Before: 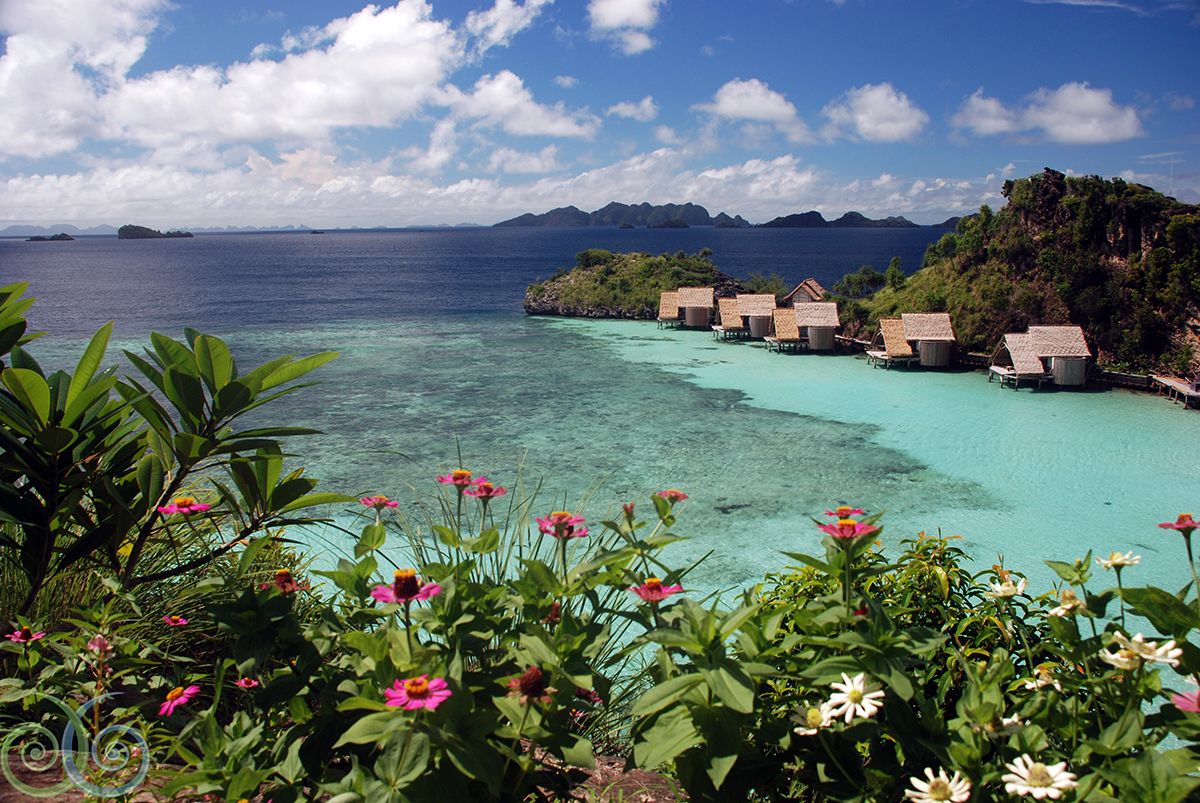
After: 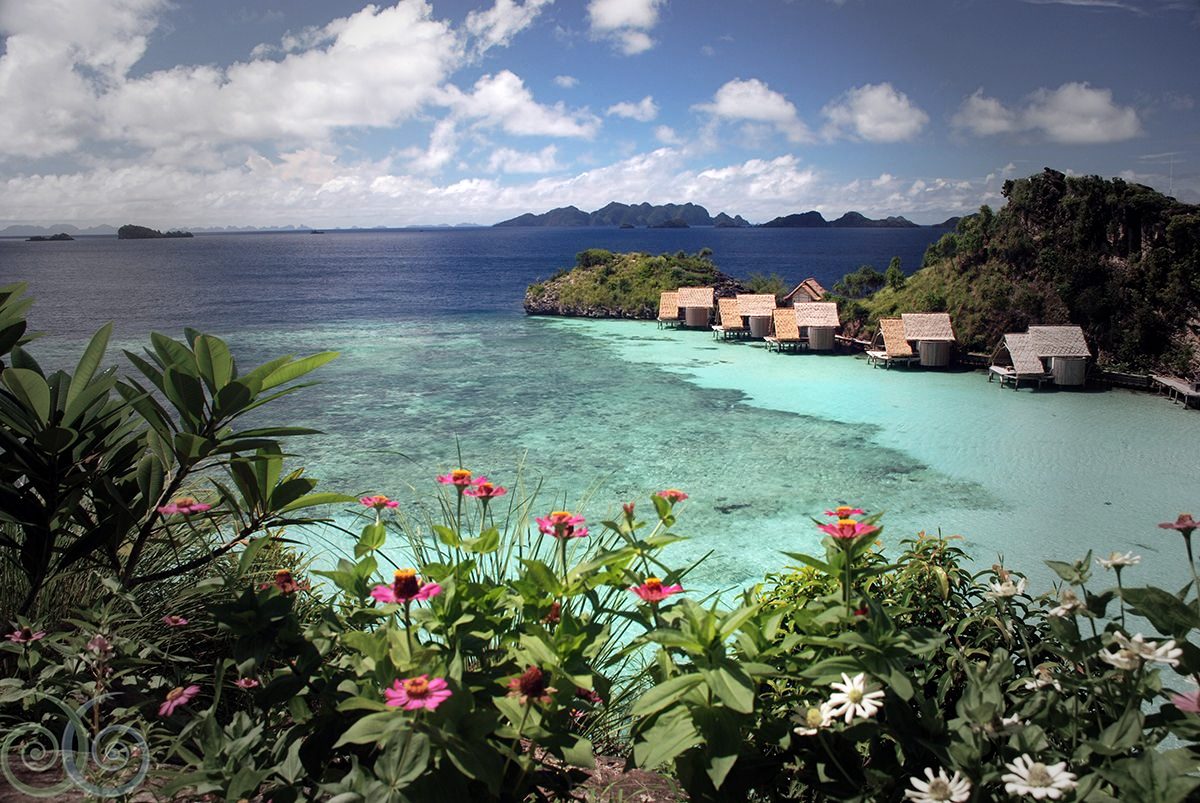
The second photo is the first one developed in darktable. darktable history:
vignetting: fall-off start 39.05%, fall-off radius 41.05%, unbound false
exposure: black level correction 0.001, exposure 0.499 EV, compensate highlight preservation false
